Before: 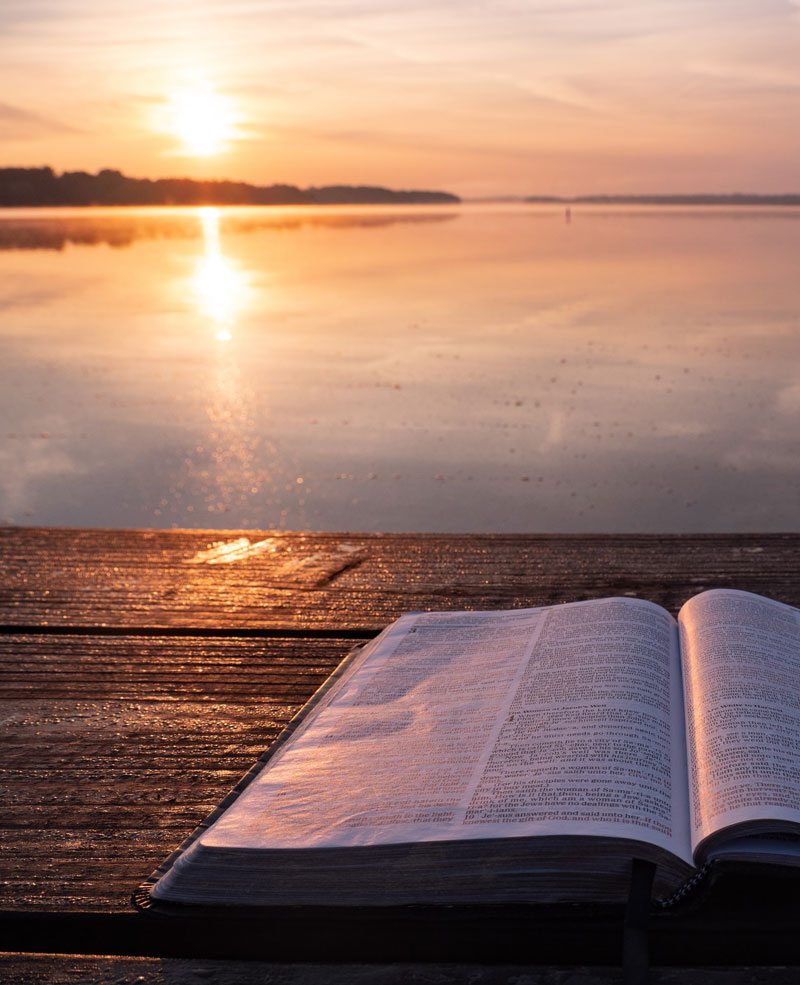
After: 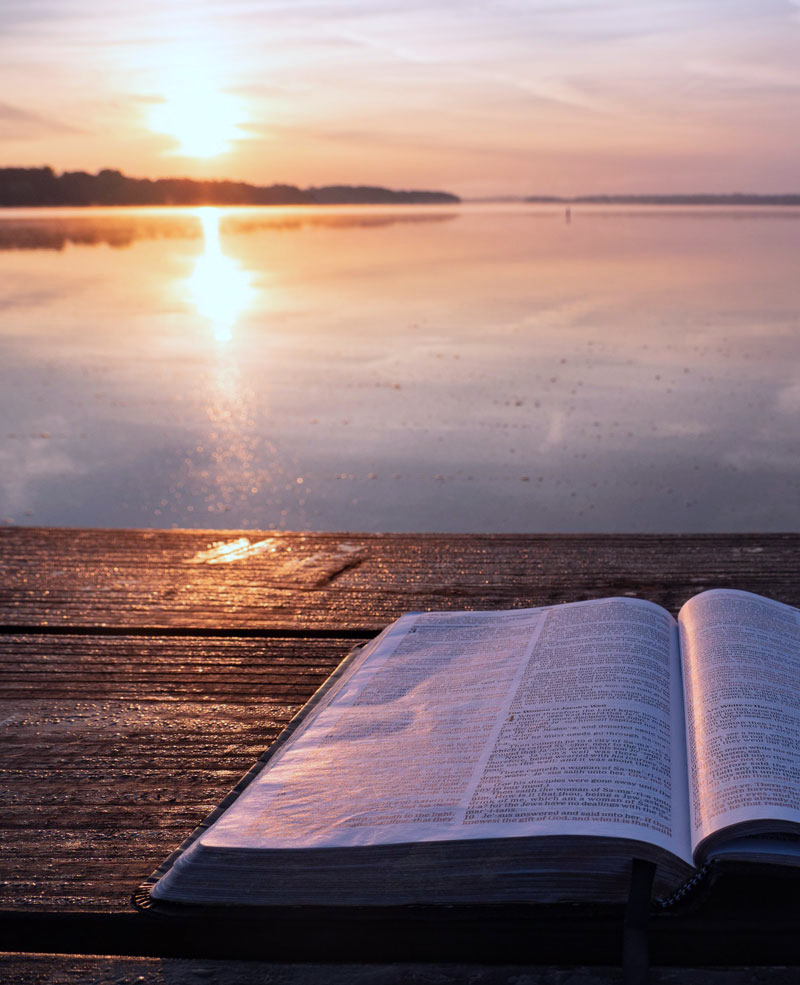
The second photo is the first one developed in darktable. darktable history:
color calibration: x 0.381, y 0.391, temperature 4088.51 K
